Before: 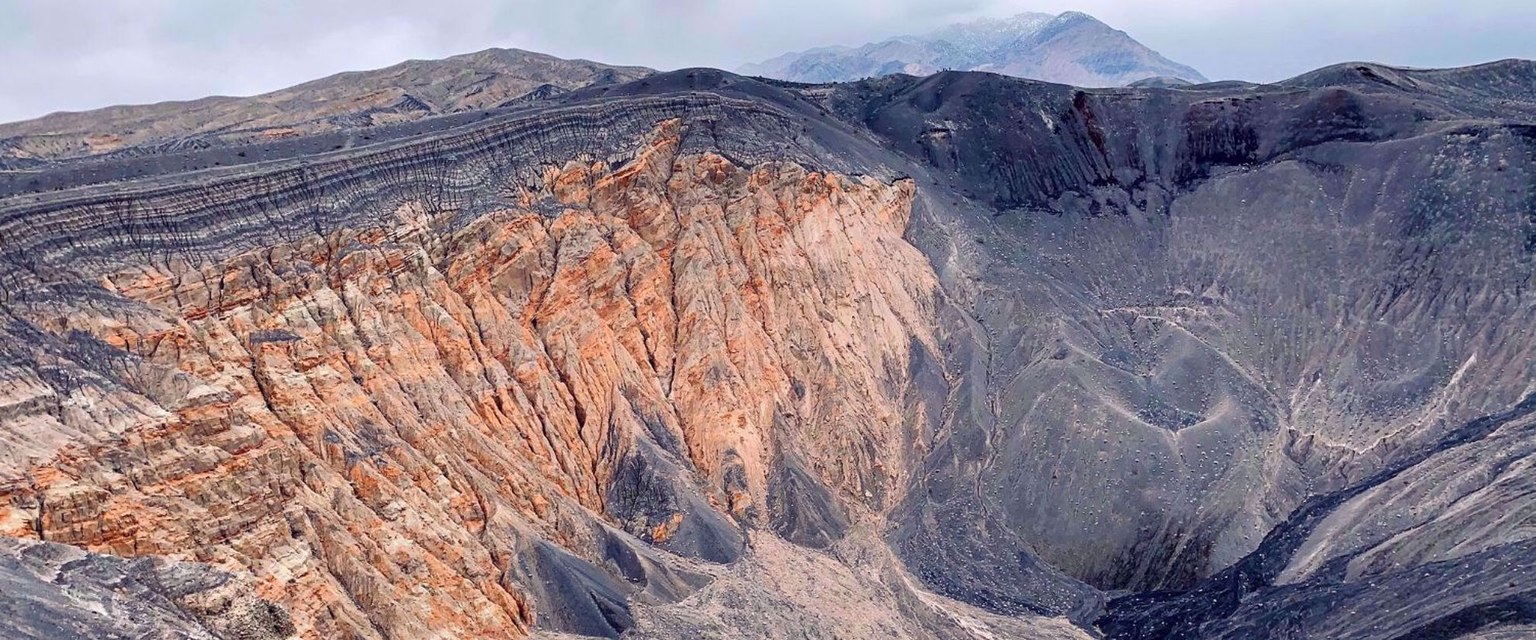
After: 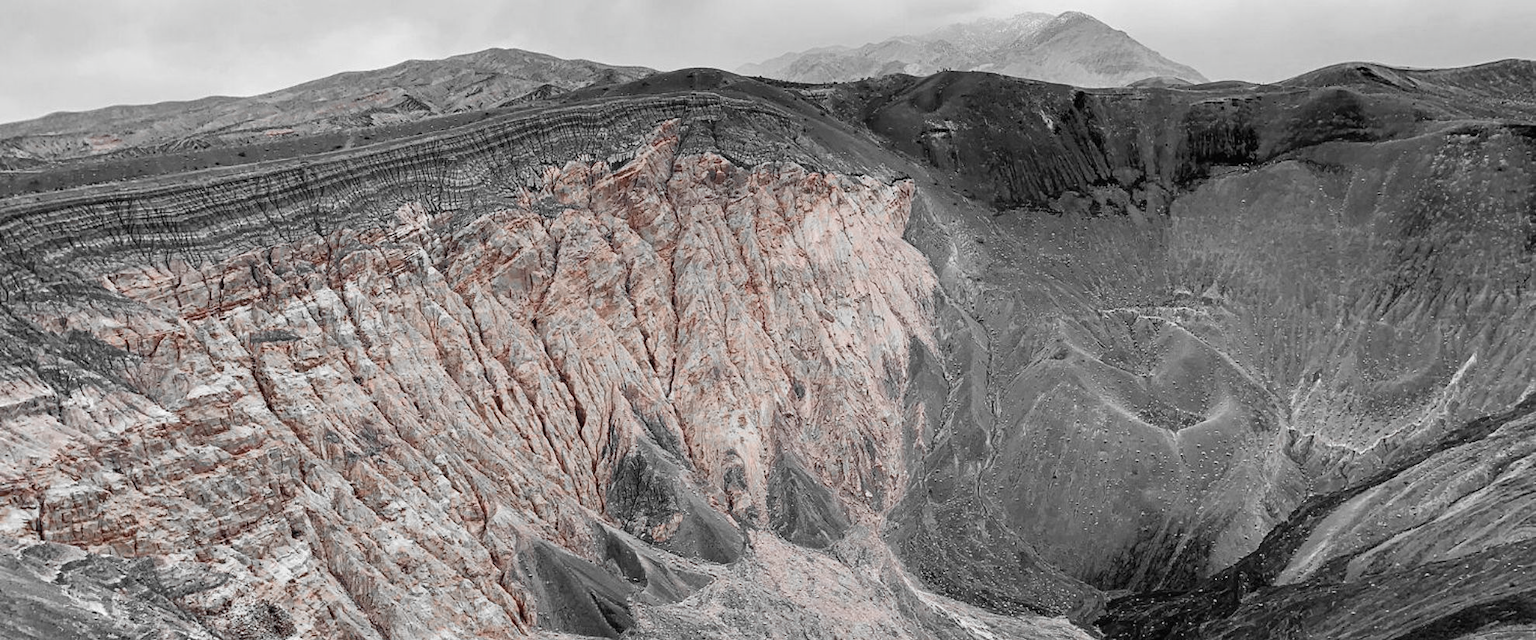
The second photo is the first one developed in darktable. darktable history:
color zones: curves: ch1 [(0, 0.006) (0.094, 0.285) (0.171, 0.001) (0.429, 0.001) (0.571, 0.003) (0.714, 0.004) (0.857, 0.004) (1, 0.006)]
color correction: highlights a* -4.88, highlights b* -3.6, shadows a* 3.69, shadows b* 4.15
